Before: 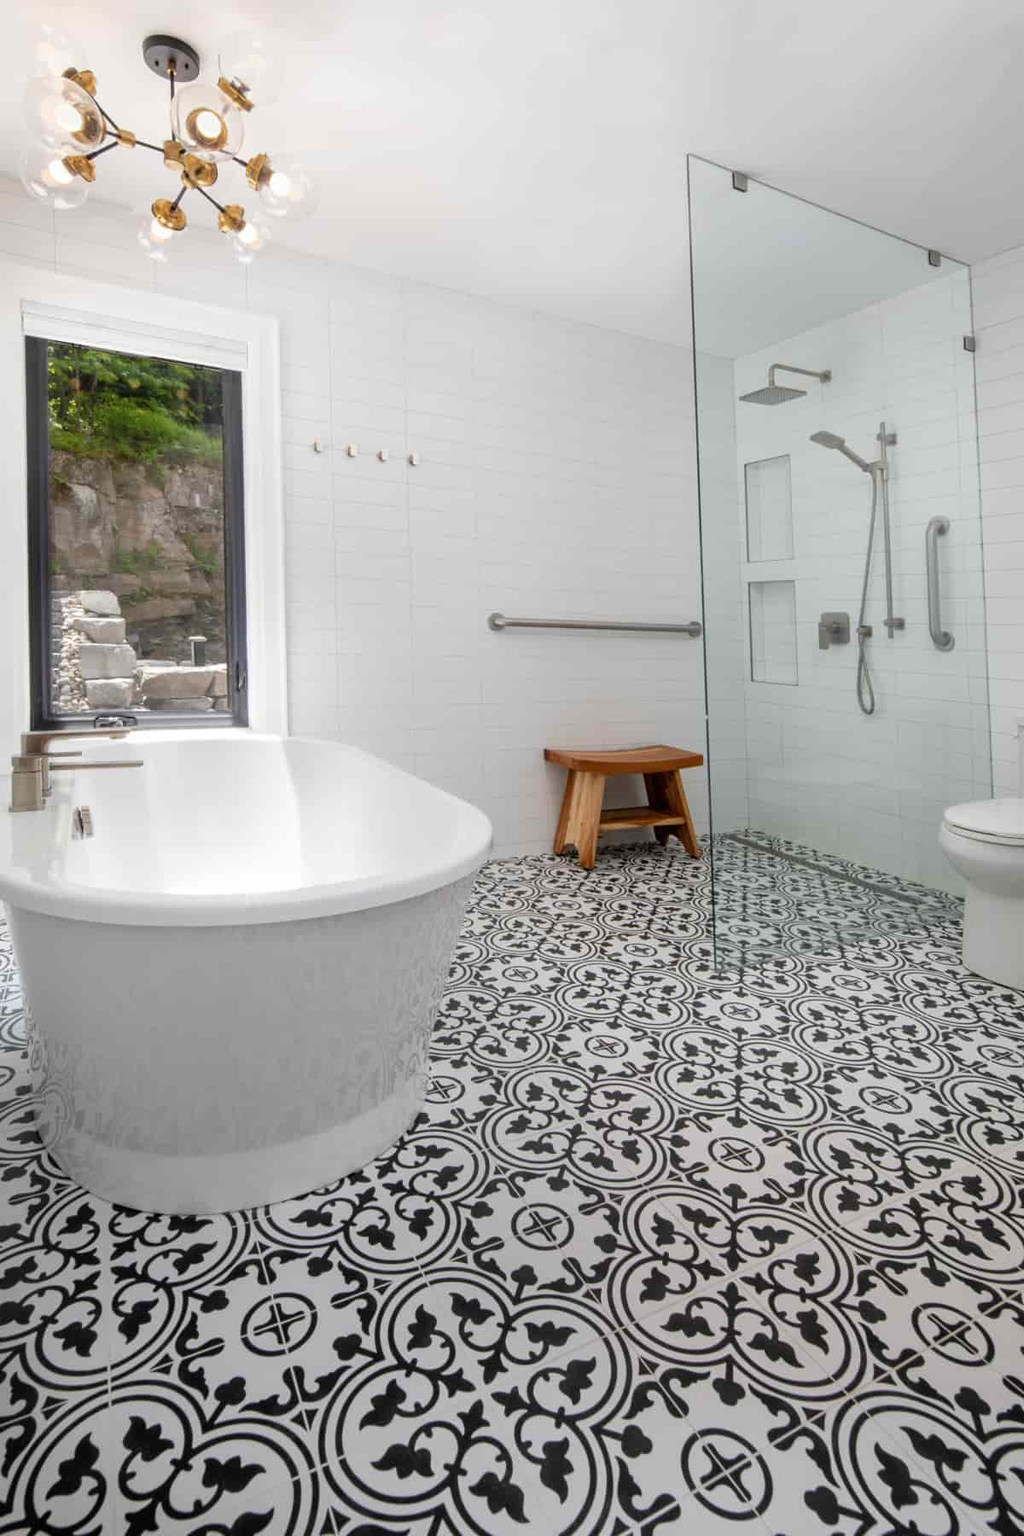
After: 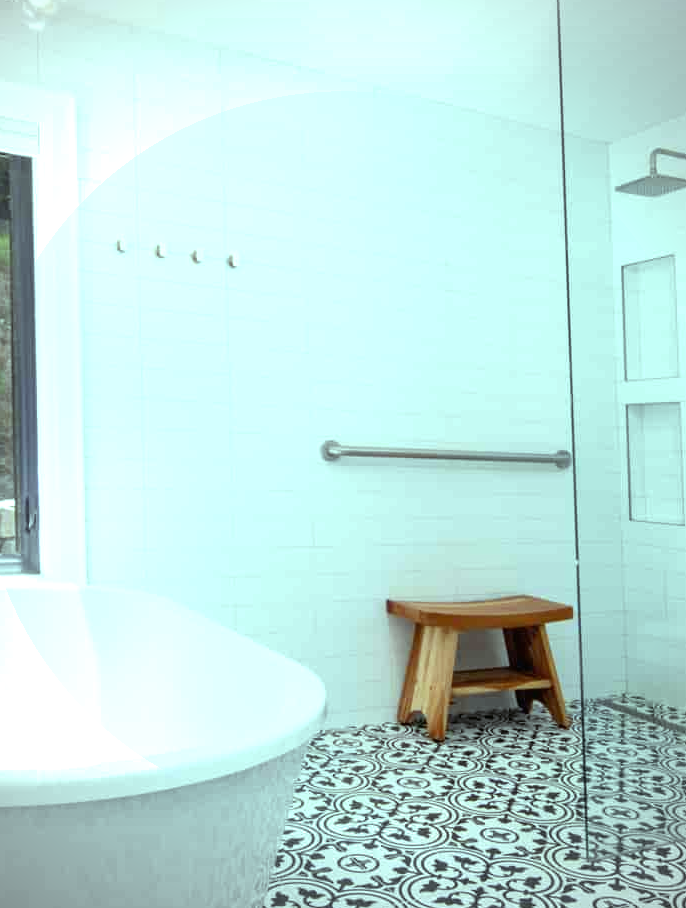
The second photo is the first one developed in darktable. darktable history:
crop: left 20.932%, top 15.471%, right 21.848%, bottom 34.081%
tone equalizer: on, module defaults
vignetting: unbound false
exposure: exposure 0.485 EV, compensate highlight preservation false
color balance: mode lift, gamma, gain (sRGB), lift [0.997, 0.979, 1.021, 1.011], gamma [1, 1.084, 0.916, 0.998], gain [1, 0.87, 1.13, 1.101], contrast 4.55%, contrast fulcrum 38.24%, output saturation 104.09%
